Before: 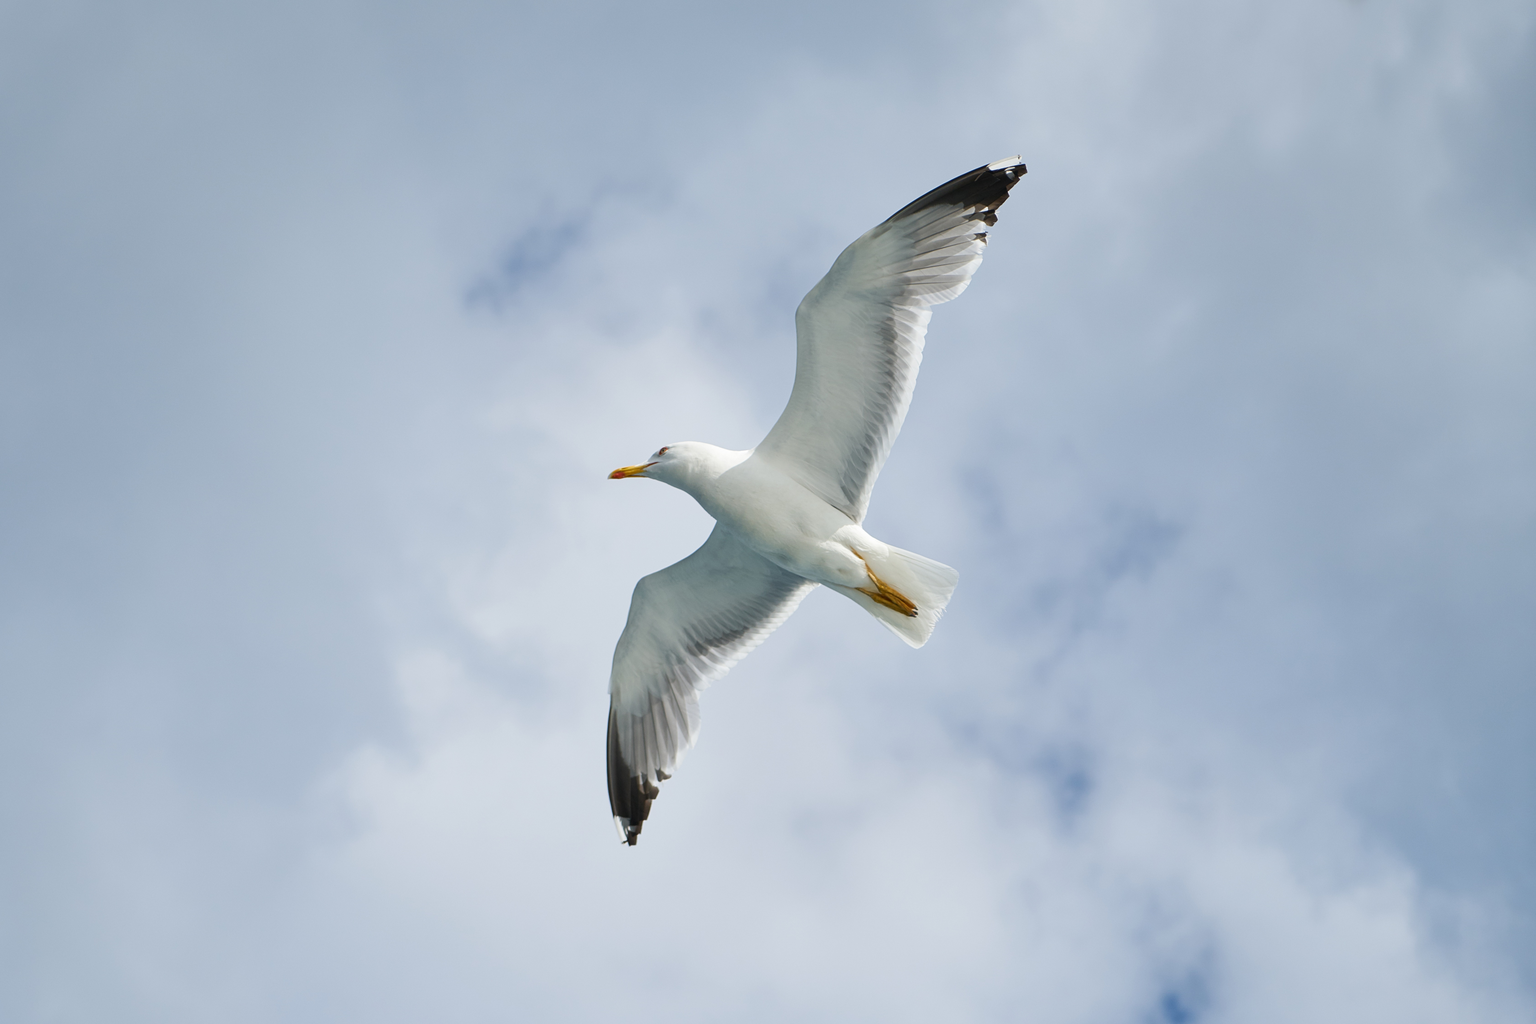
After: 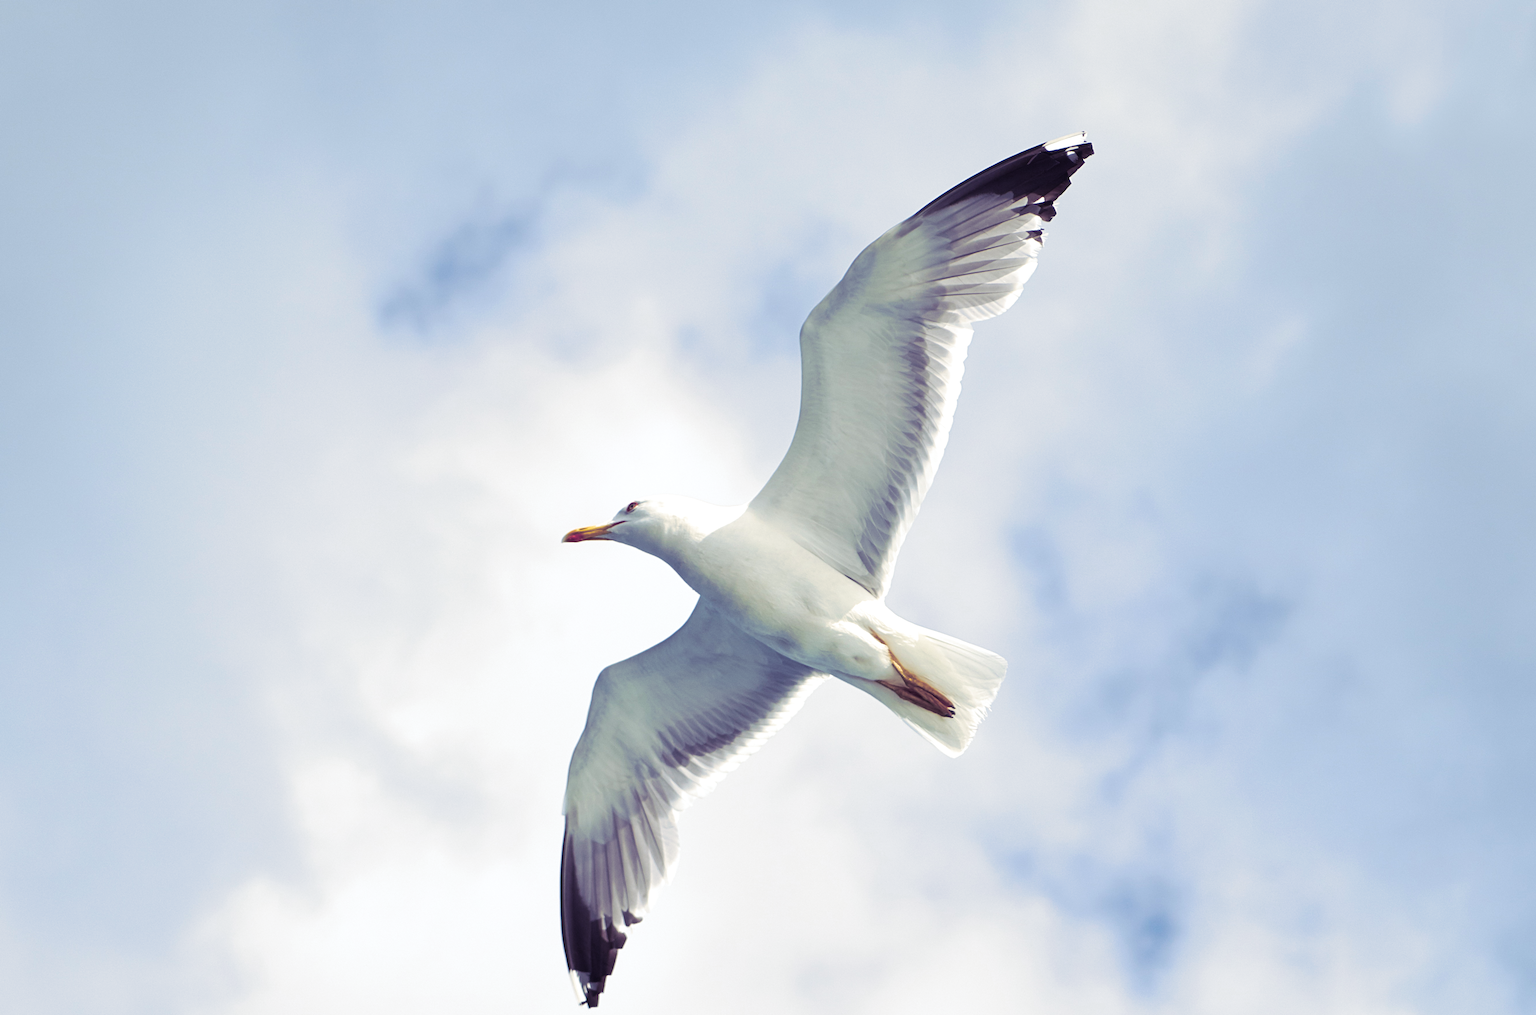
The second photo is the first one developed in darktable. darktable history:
crop and rotate: left 10.77%, top 5.1%, right 10.41%, bottom 16.76%
color balance rgb: perceptual saturation grading › global saturation 25%, perceptual saturation grading › highlights -50%, perceptual saturation grading › shadows 30%, perceptual brilliance grading › global brilliance 12%, global vibrance 20%
split-toning: shadows › hue 255.6°, shadows › saturation 0.66, highlights › hue 43.2°, highlights › saturation 0.68, balance -50.1
